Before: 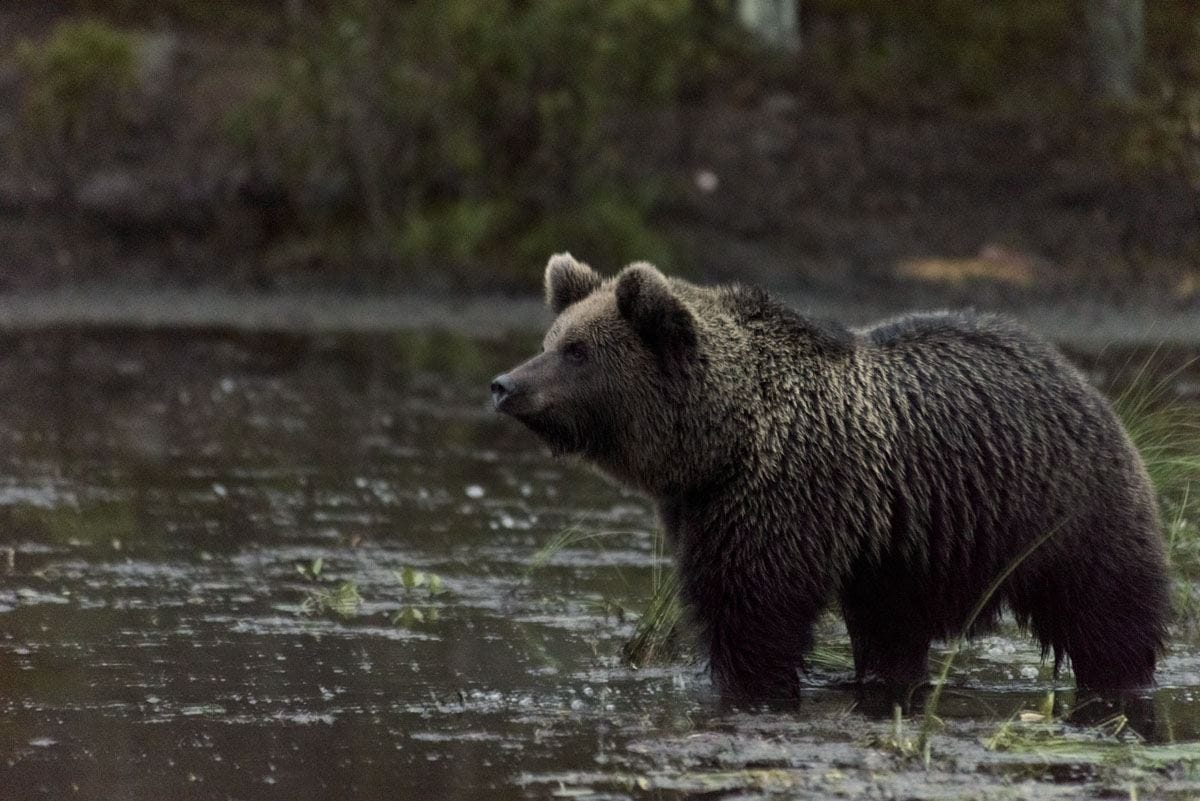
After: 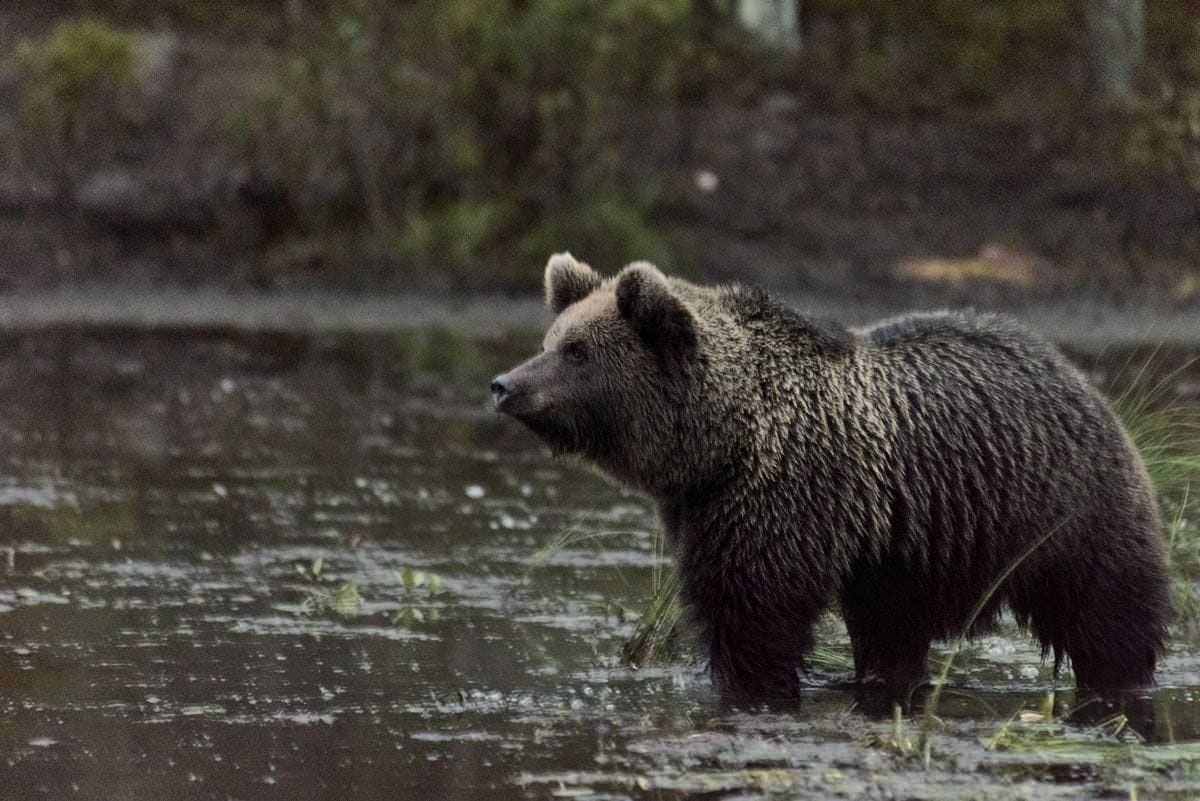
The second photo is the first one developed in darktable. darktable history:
shadows and highlights: shadows 39.52, highlights -52.25, low approximation 0.01, soften with gaussian
